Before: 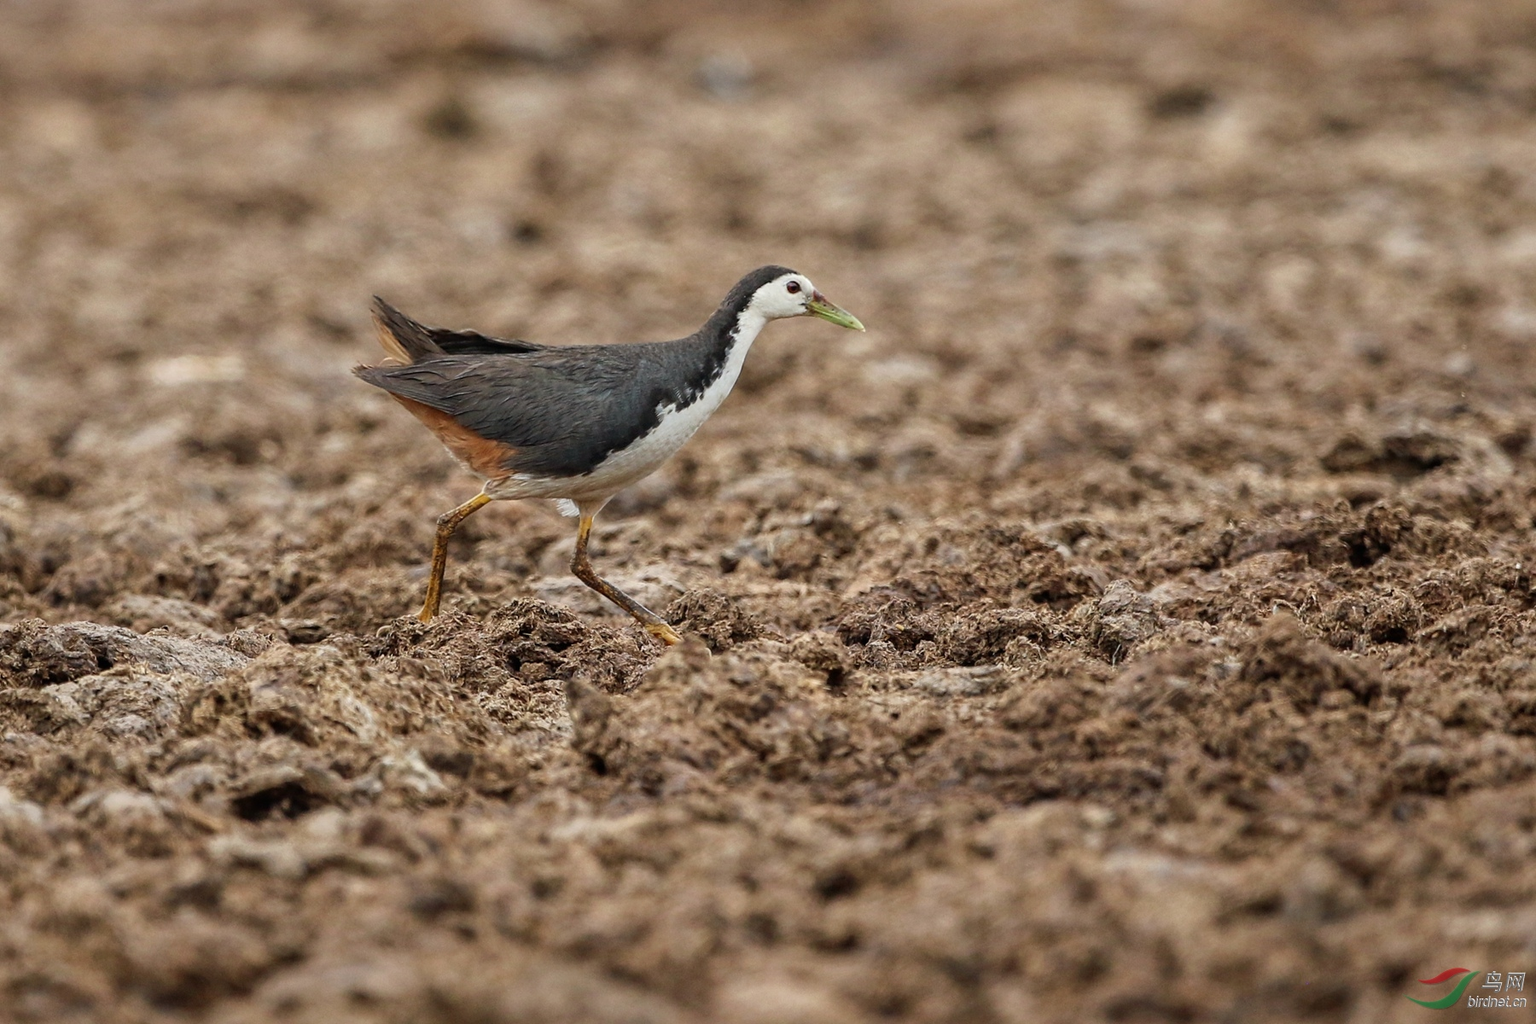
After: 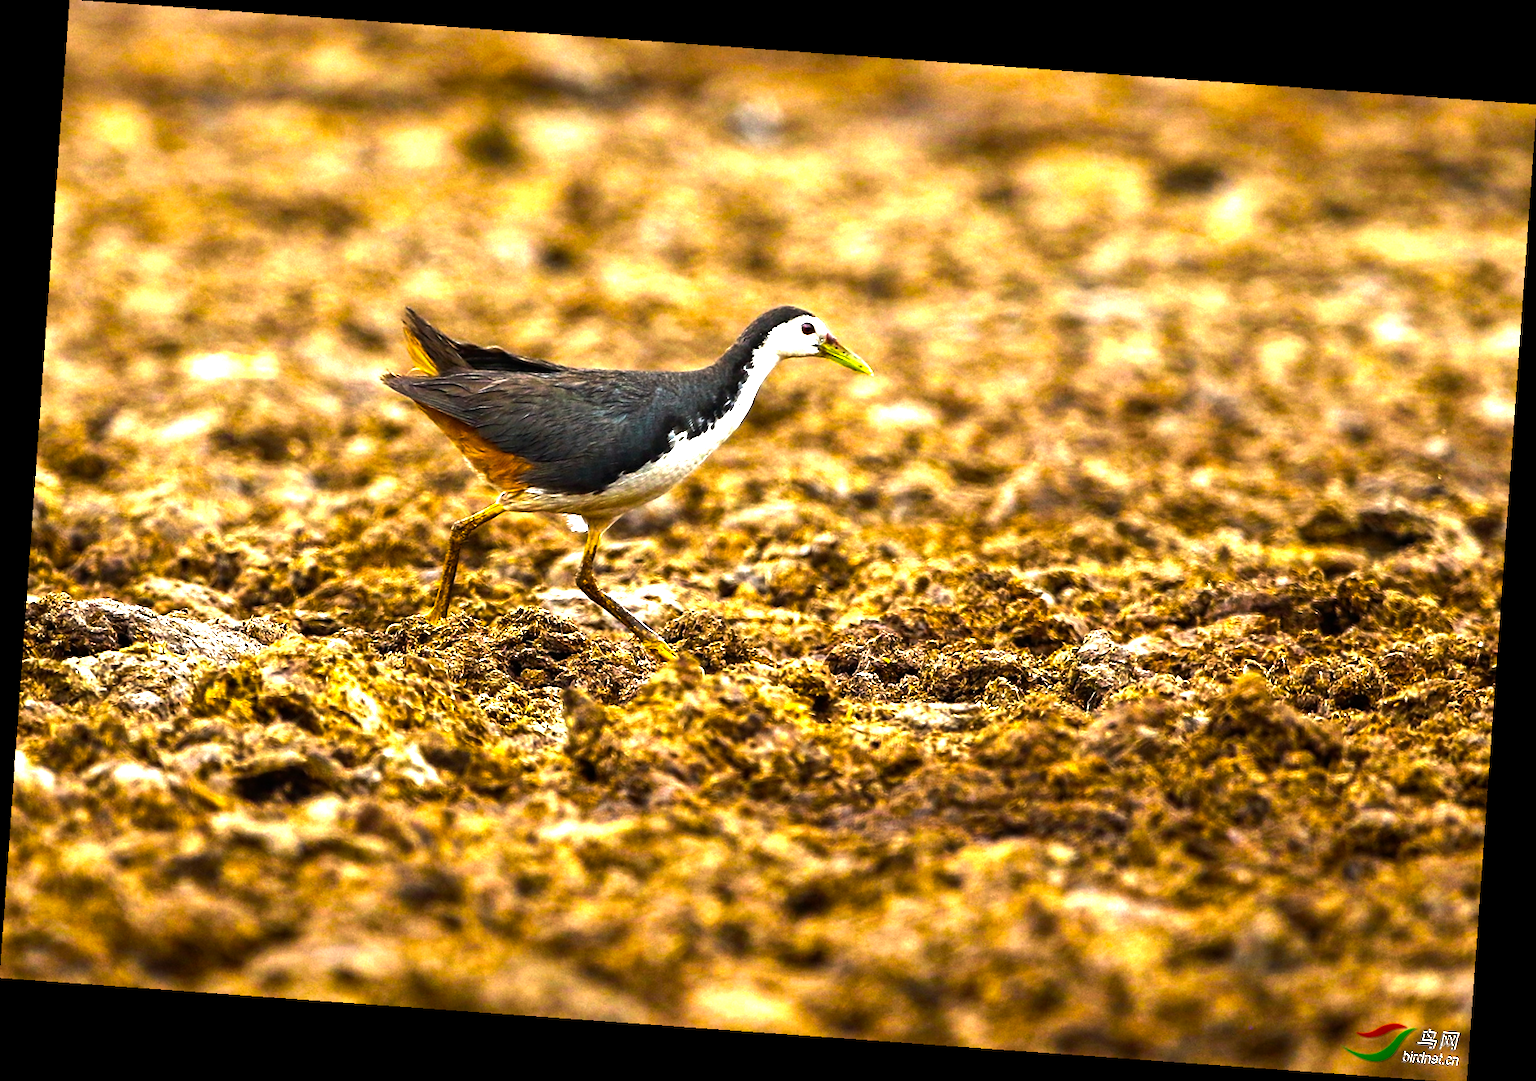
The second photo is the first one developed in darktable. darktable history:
rotate and perspective: rotation 4.1°, automatic cropping off
color balance rgb: linear chroma grading › shadows -30%, linear chroma grading › global chroma 35%, perceptual saturation grading › global saturation 75%, perceptual saturation grading › shadows -30%, perceptual brilliance grading › highlights 75%, perceptual brilliance grading › shadows -30%, global vibrance 35%
